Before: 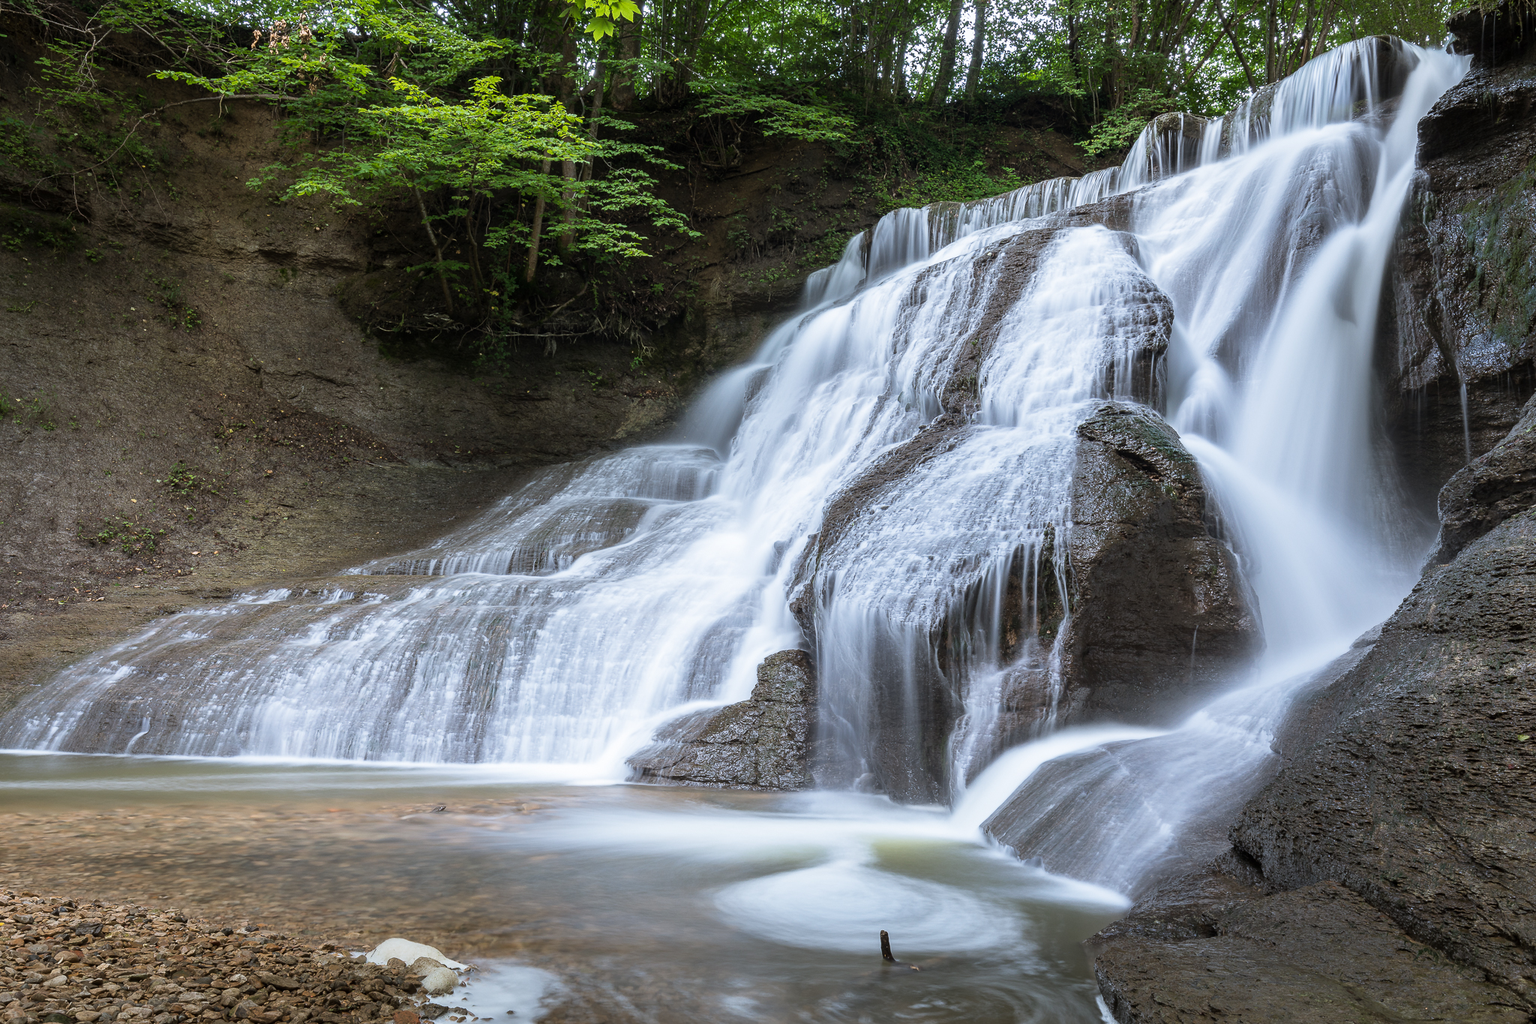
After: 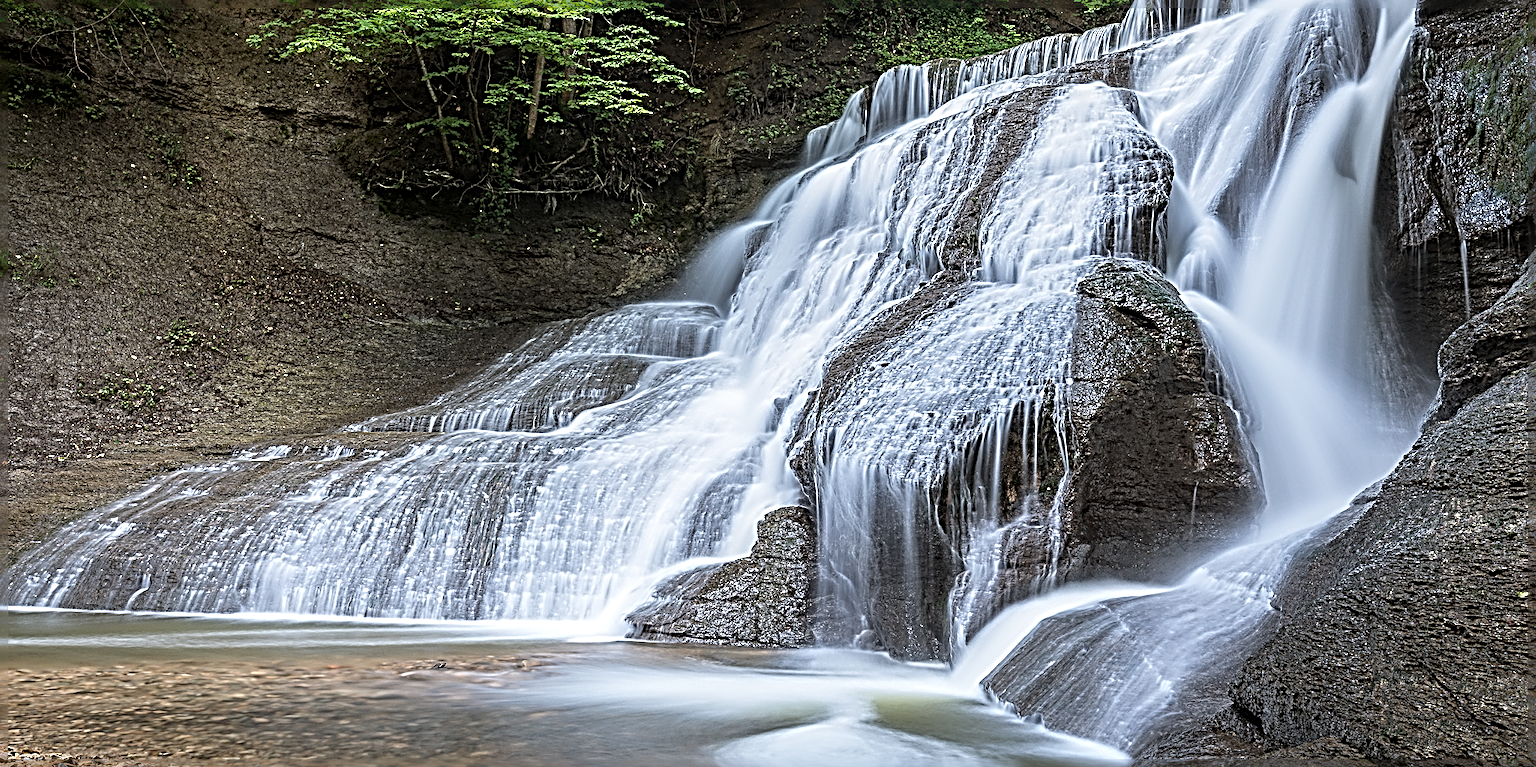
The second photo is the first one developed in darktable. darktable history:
sharpen: radius 4.043, amount 1.987
local contrast: on, module defaults
crop: top 14.028%, bottom 11.019%
